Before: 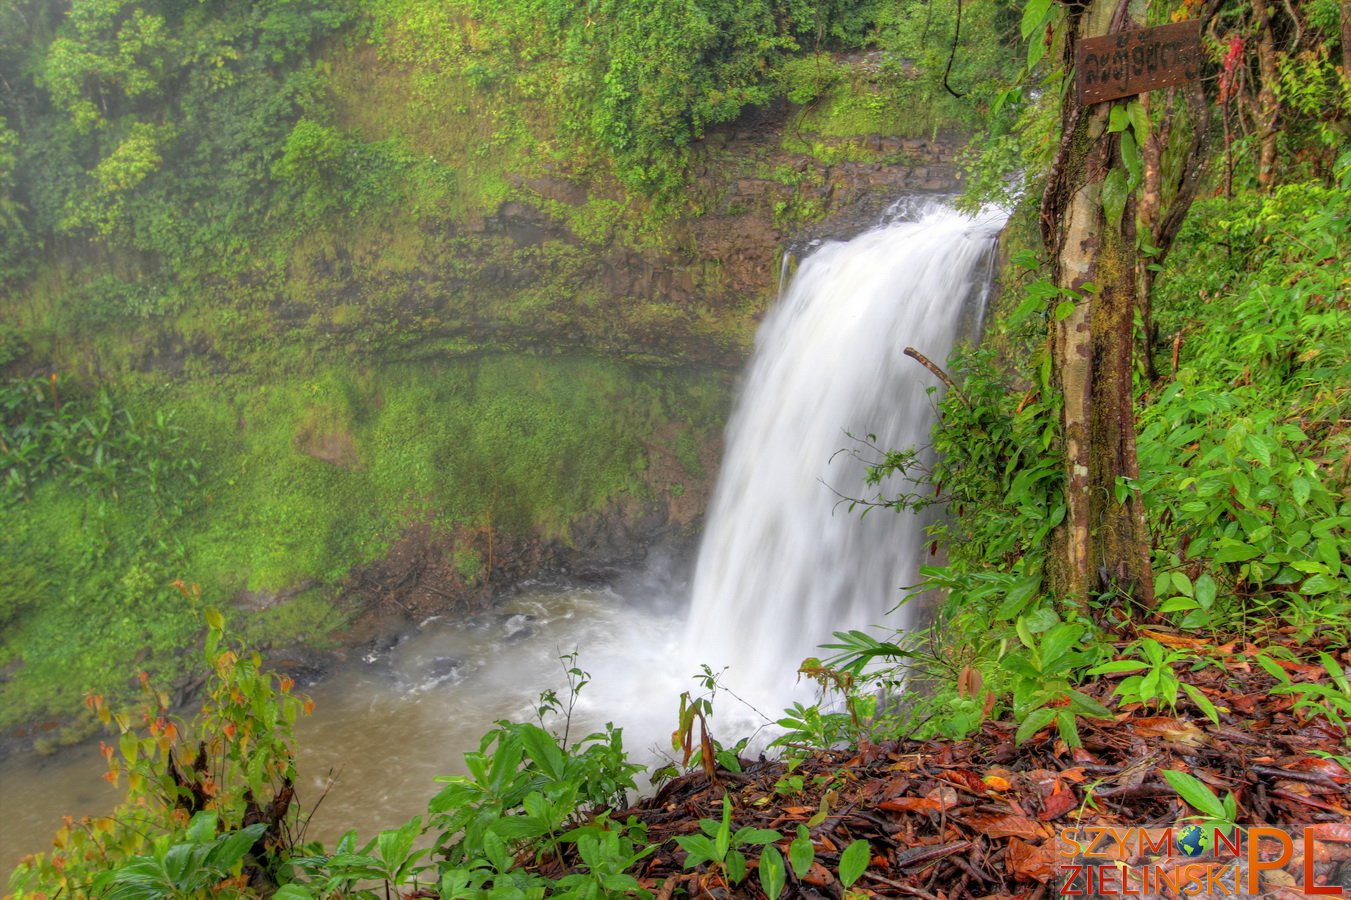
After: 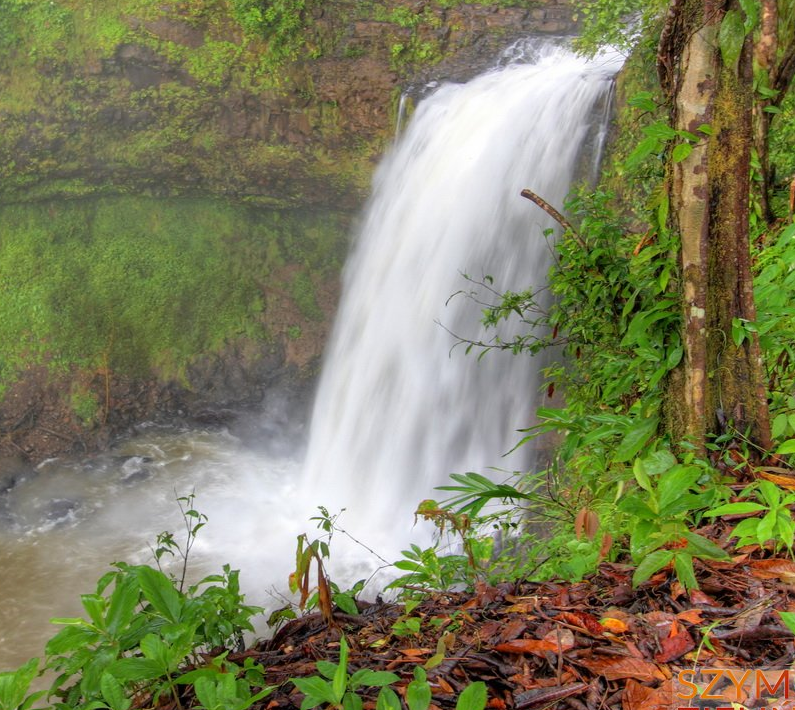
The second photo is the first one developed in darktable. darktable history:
tone equalizer: on, module defaults
crop and rotate: left 28.385%, top 17.597%, right 12.765%, bottom 3.471%
